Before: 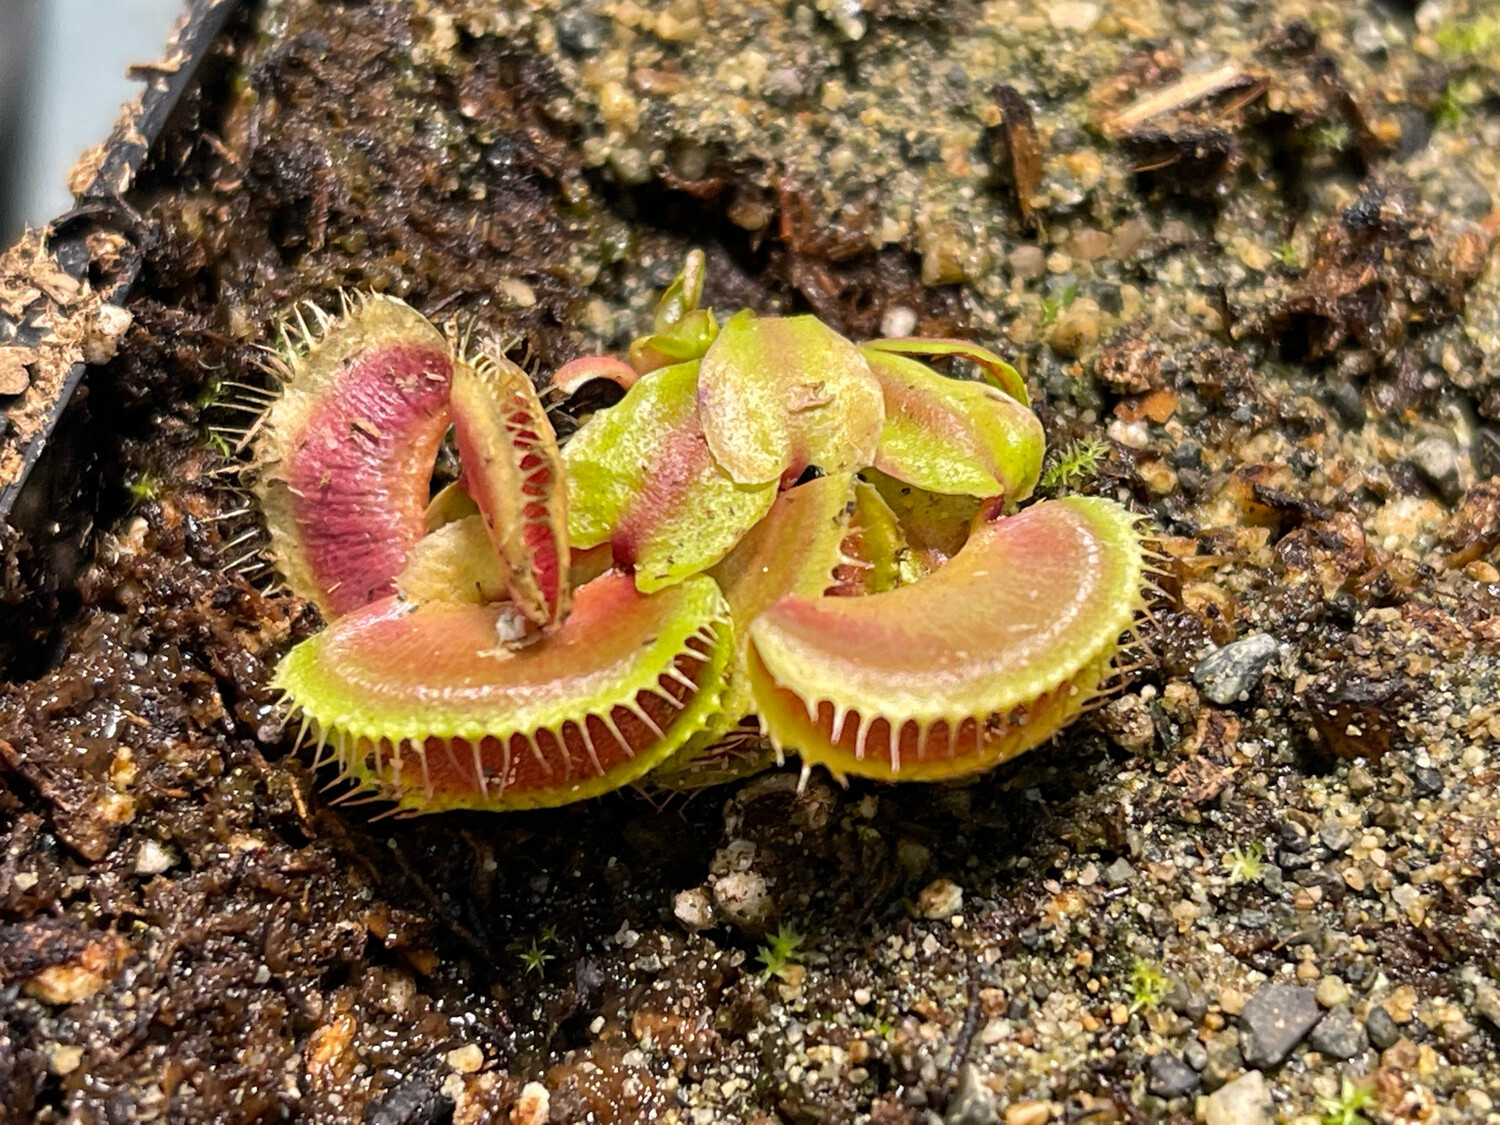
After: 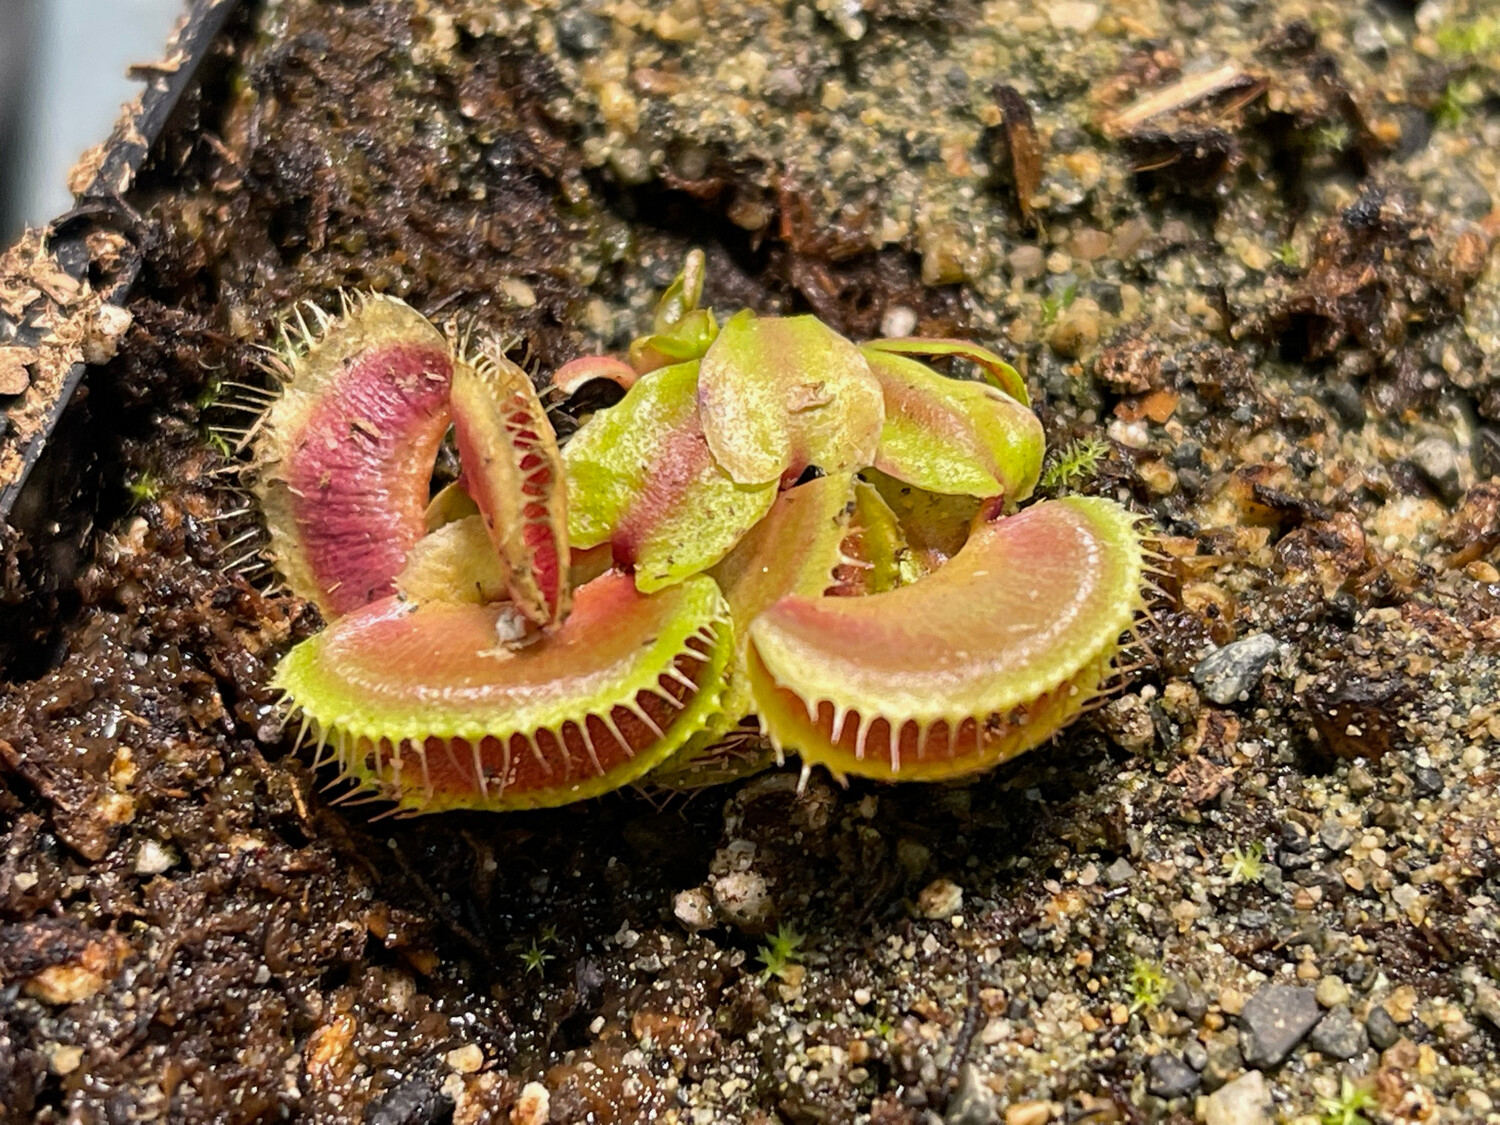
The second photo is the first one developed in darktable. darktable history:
exposure: exposure -0.109 EV, compensate highlight preservation false
